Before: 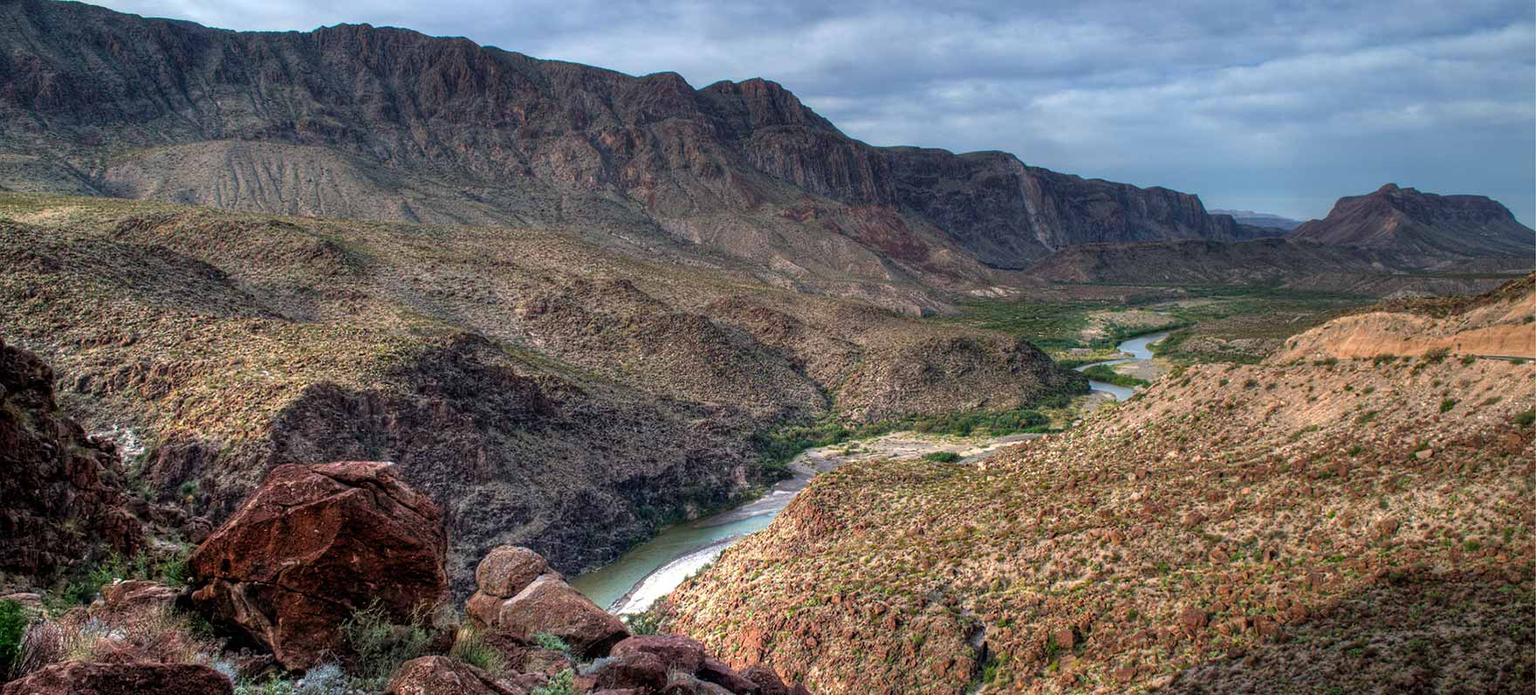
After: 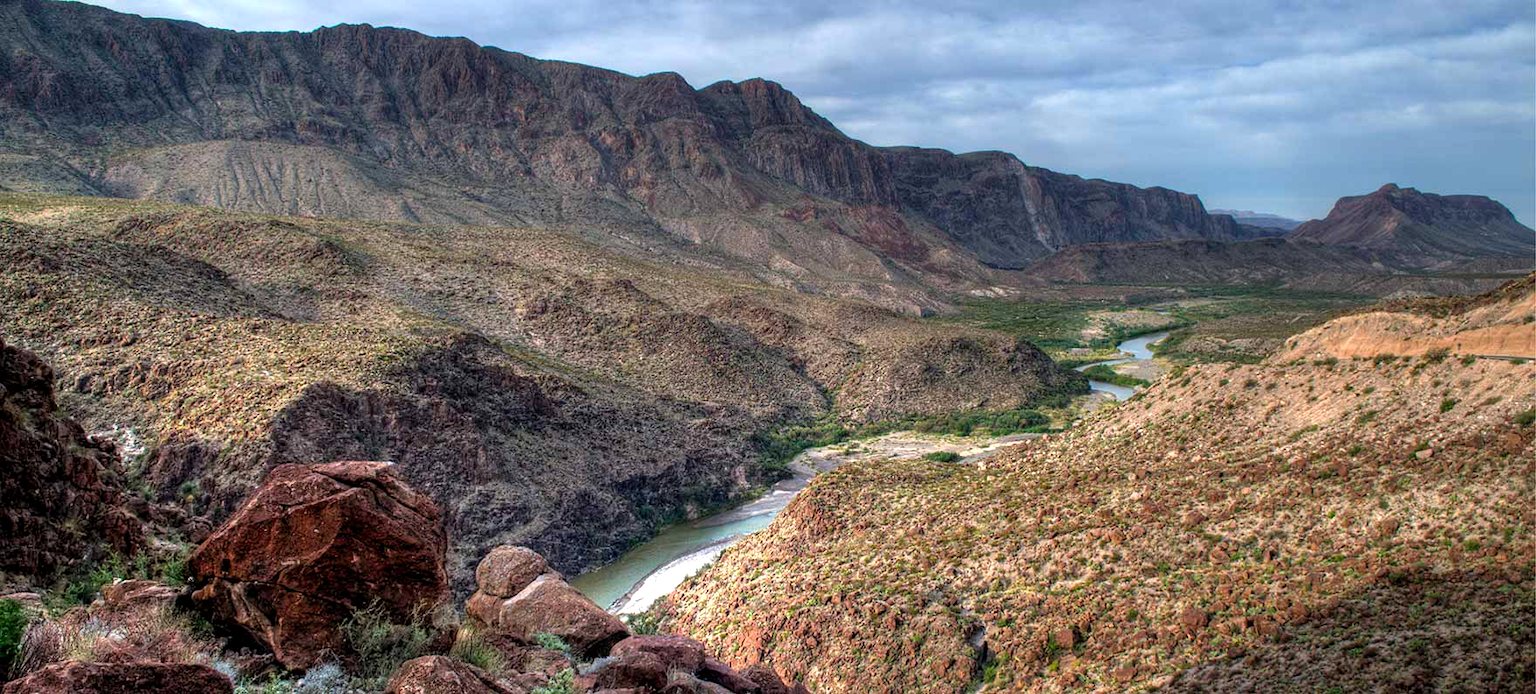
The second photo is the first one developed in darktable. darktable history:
exposure: black level correction 0.001, exposure 0.295 EV, compensate highlight preservation false
